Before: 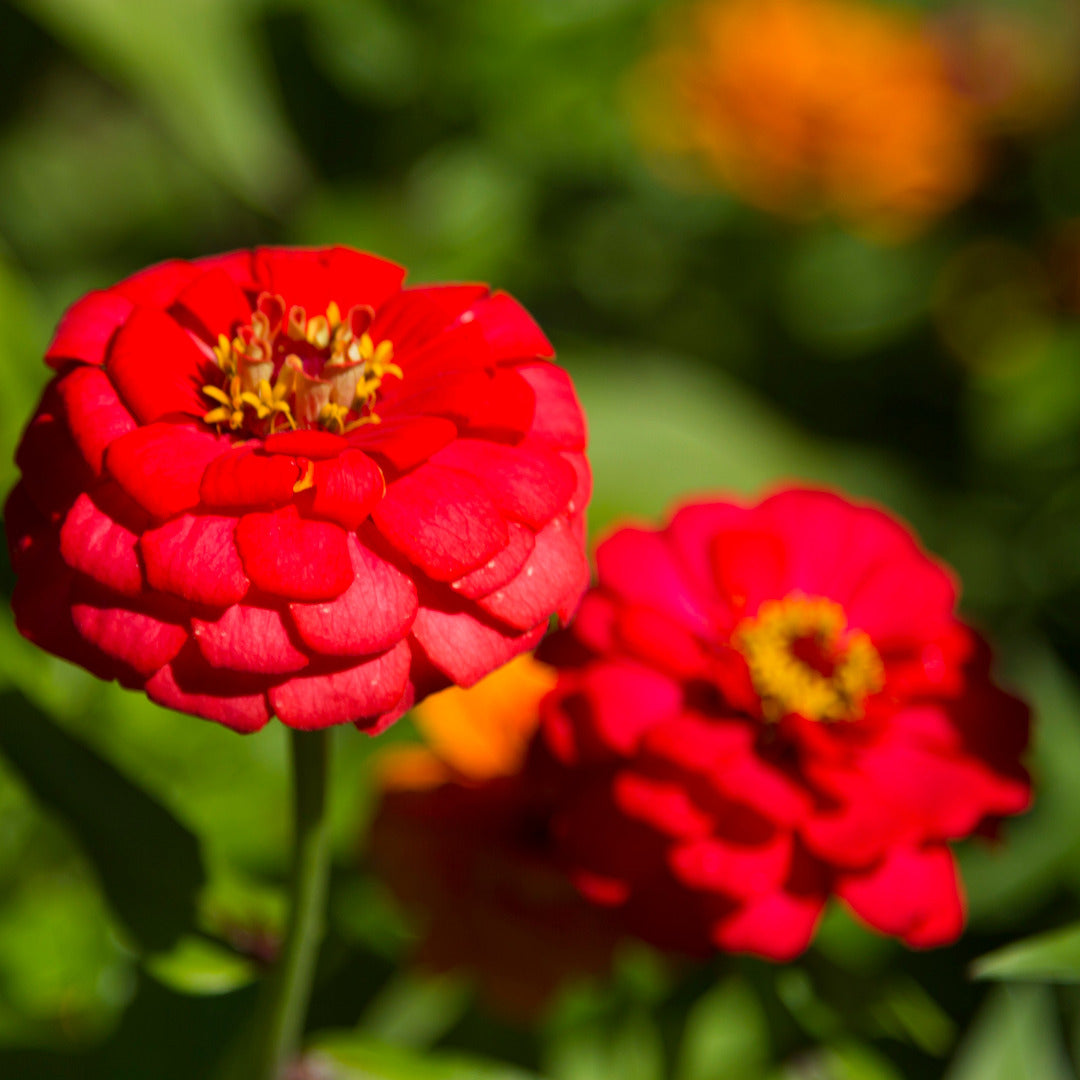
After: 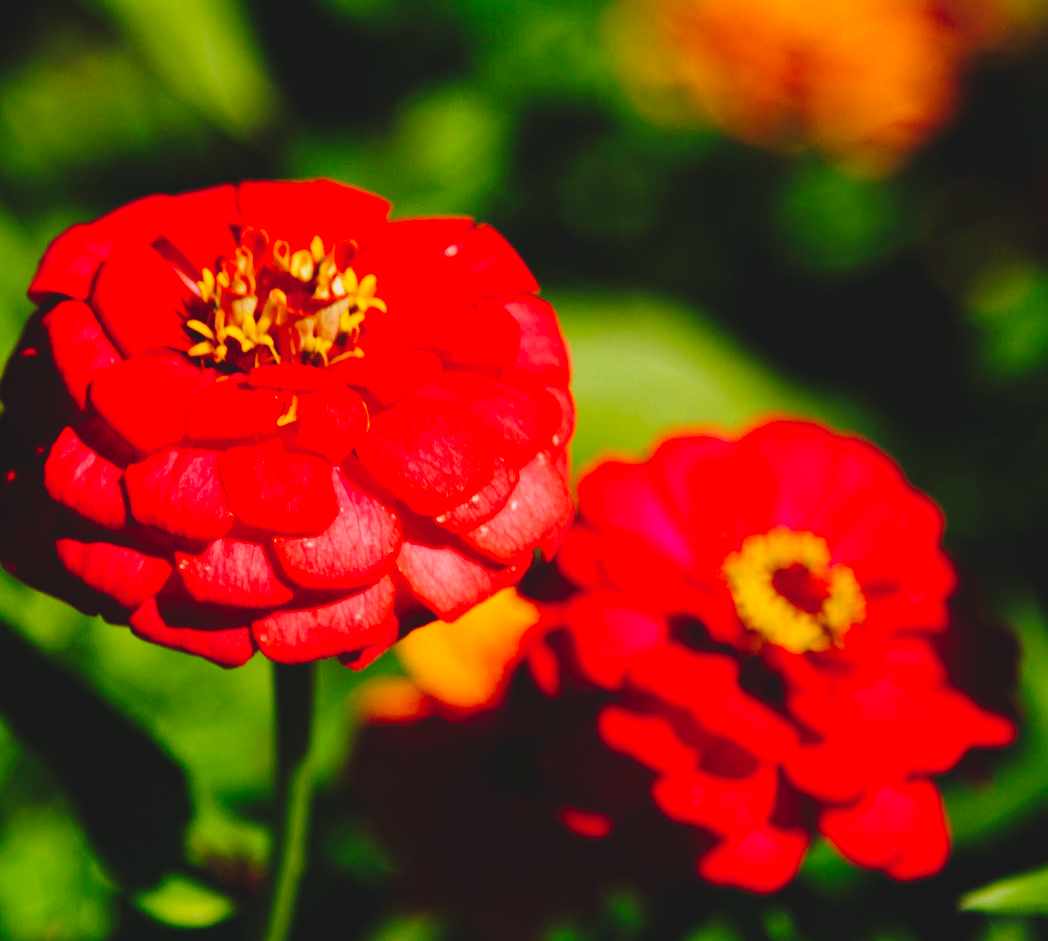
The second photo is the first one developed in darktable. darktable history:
crop: left 1.507%, top 6.147%, right 1.379%, bottom 6.637%
tone curve: curves: ch0 [(0, 0) (0.003, 0.084) (0.011, 0.084) (0.025, 0.084) (0.044, 0.084) (0.069, 0.085) (0.1, 0.09) (0.136, 0.1) (0.177, 0.119) (0.224, 0.144) (0.277, 0.205) (0.335, 0.298) (0.399, 0.417) (0.468, 0.525) (0.543, 0.631) (0.623, 0.72) (0.709, 0.8) (0.801, 0.867) (0.898, 0.934) (1, 1)], preserve colors none
